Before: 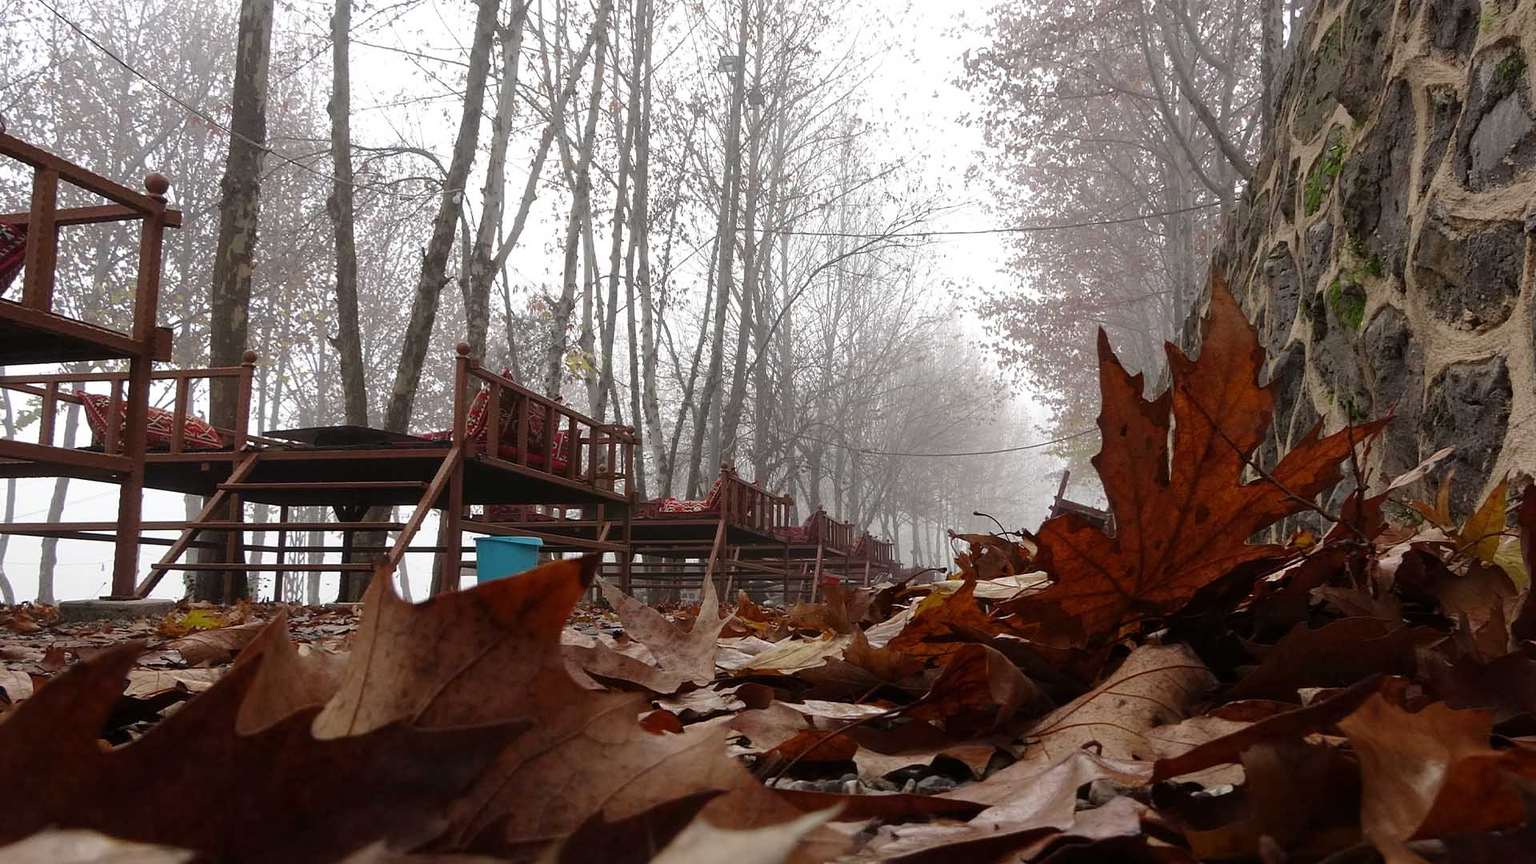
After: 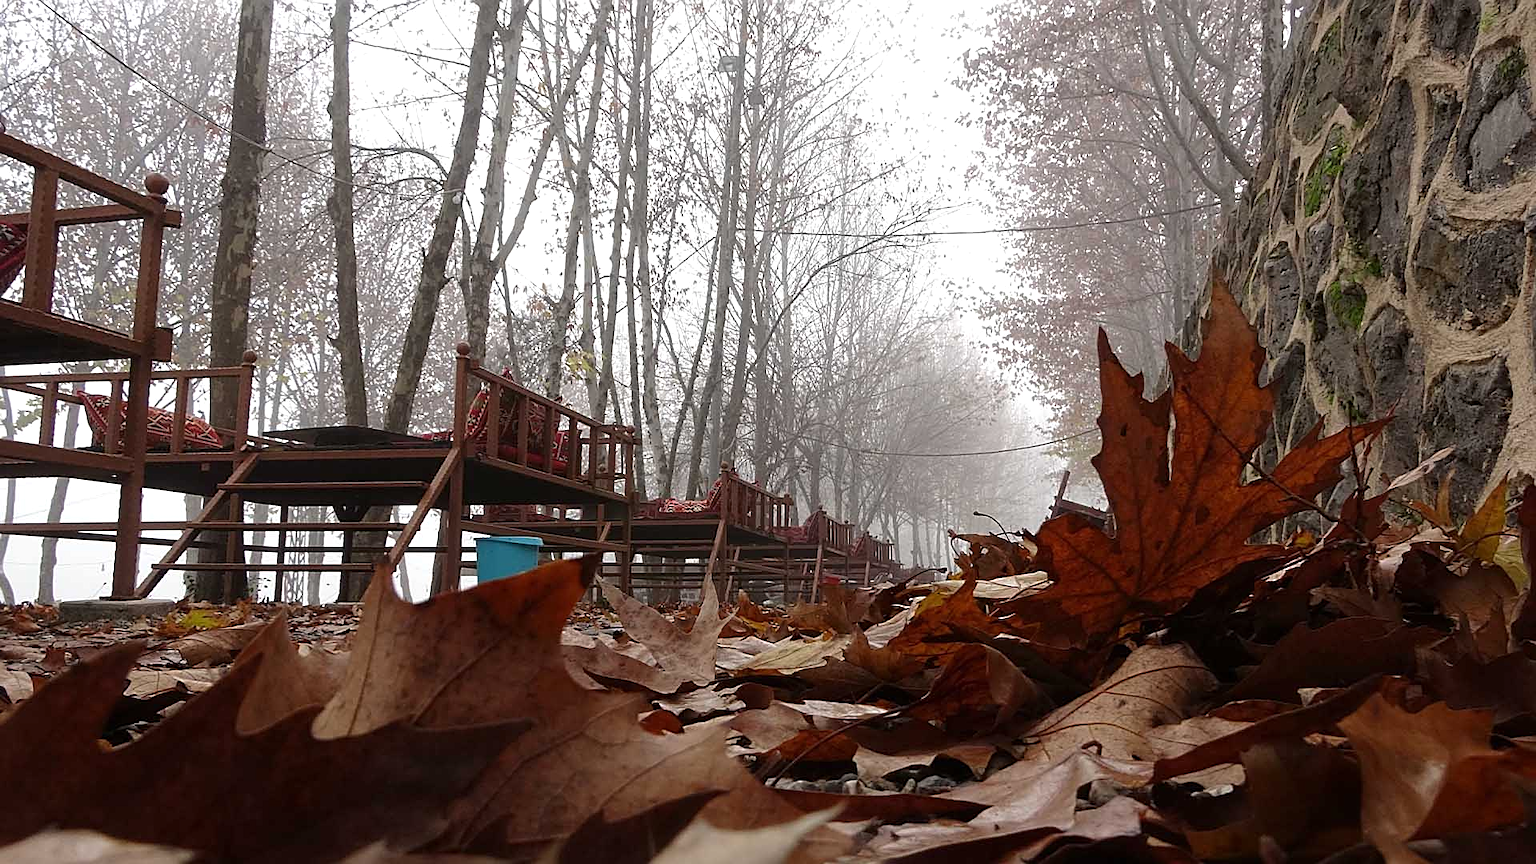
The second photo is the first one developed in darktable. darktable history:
exposure: exposure 0.127 EV, compensate highlight preservation false
sharpen: on, module defaults
